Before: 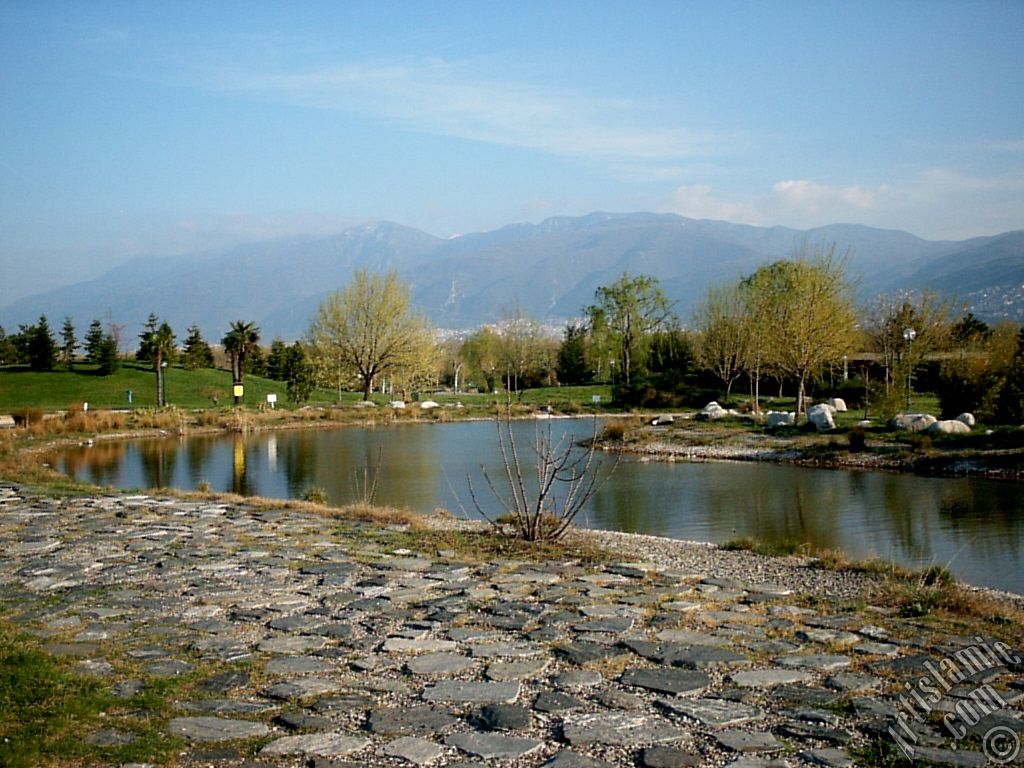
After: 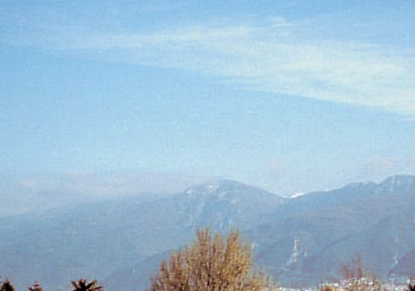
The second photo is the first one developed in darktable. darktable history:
split-toning: on, module defaults
crop: left 15.452%, top 5.459%, right 43.956%, bottom 56.62%
local contrast: detail 160%
